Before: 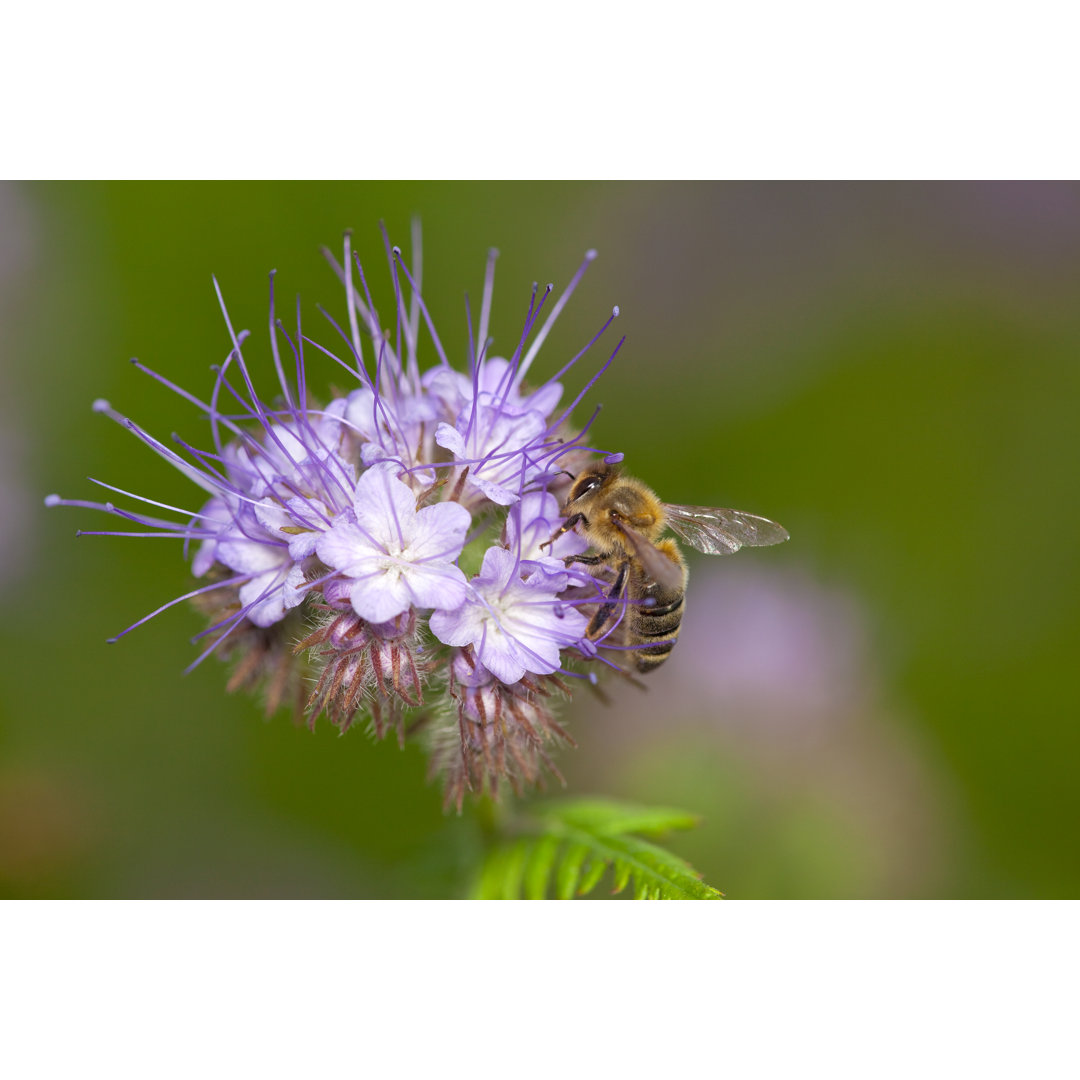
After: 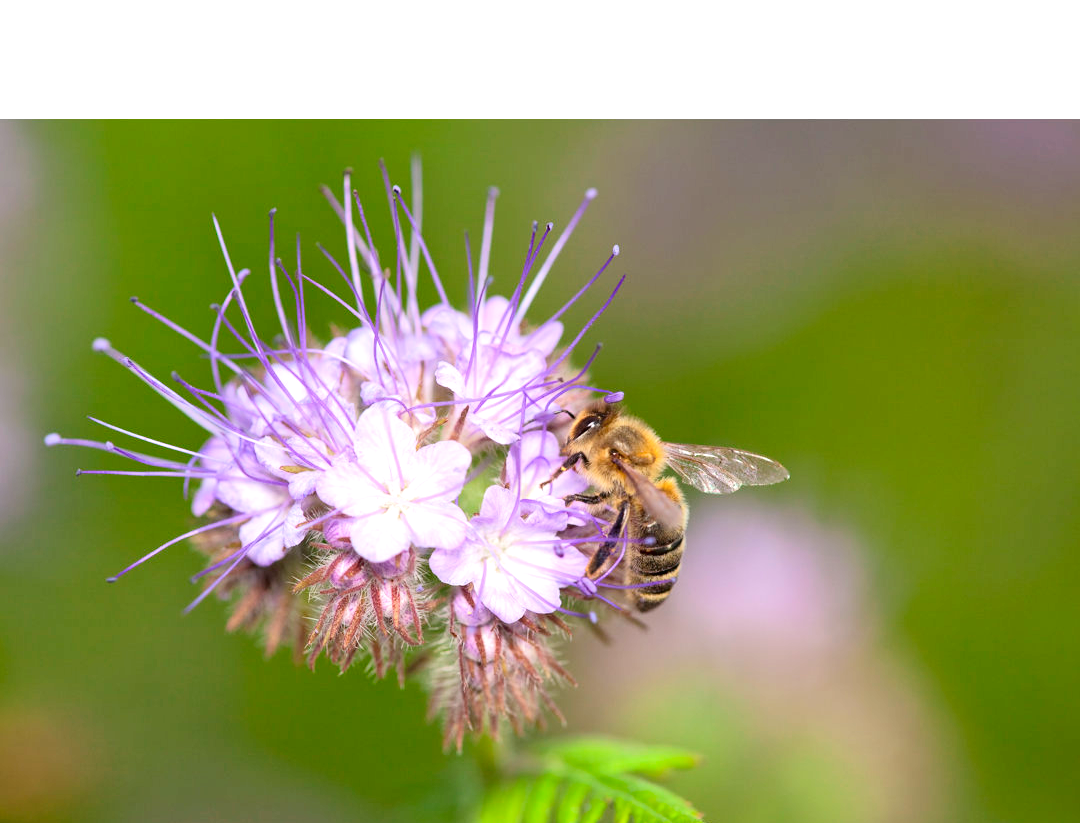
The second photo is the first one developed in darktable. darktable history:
crop: top 5.706%, bottom 18.004%
exposure: exposure 0.467 EV, compensate highlight preservation false
tone curve: curves: ch0 [(0, 0) (0.003, 0.014) (0.011, 0.019) (0.025, 0.026) (0.044, 0.037) (0.069, 0.053) (0.1, 0.083) (0.136, 0.121) (0.177, 0.163) (0.224, 0.22) (0.277, 0.281) (0.335, 0.354) (0.399, 0.436) (0.468, 0.526) (0.543, 0.612) (0.623, 0.706) (0.709, 0.79) (0.801, 0.858) (0.898, 0.925) (1, 1)], color space Lab, independent channels, preserve colors none
